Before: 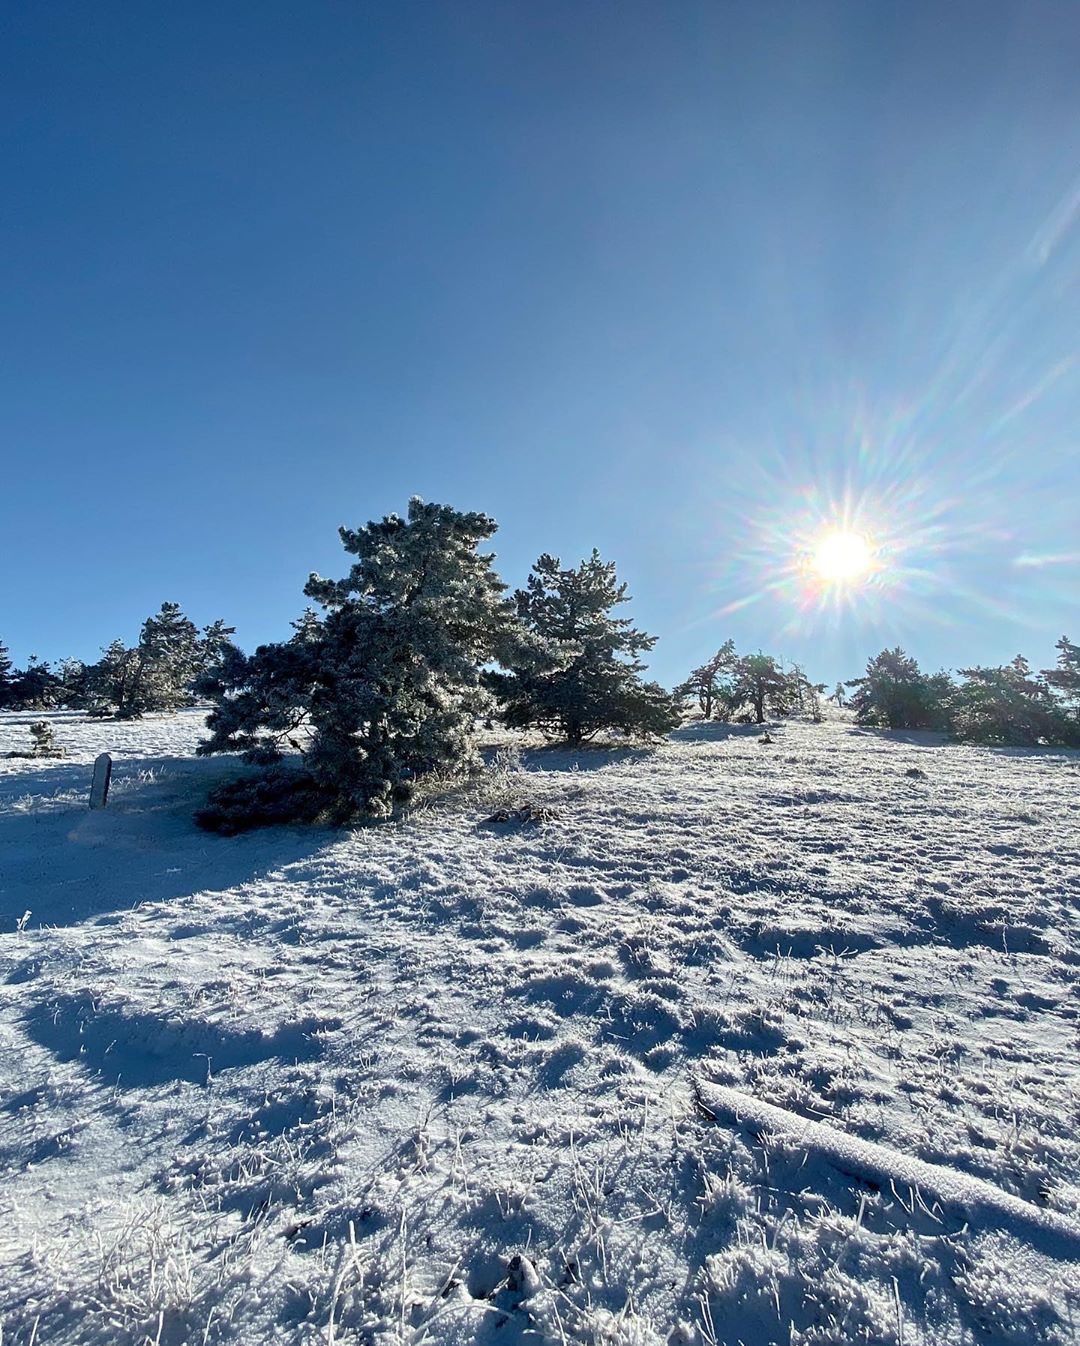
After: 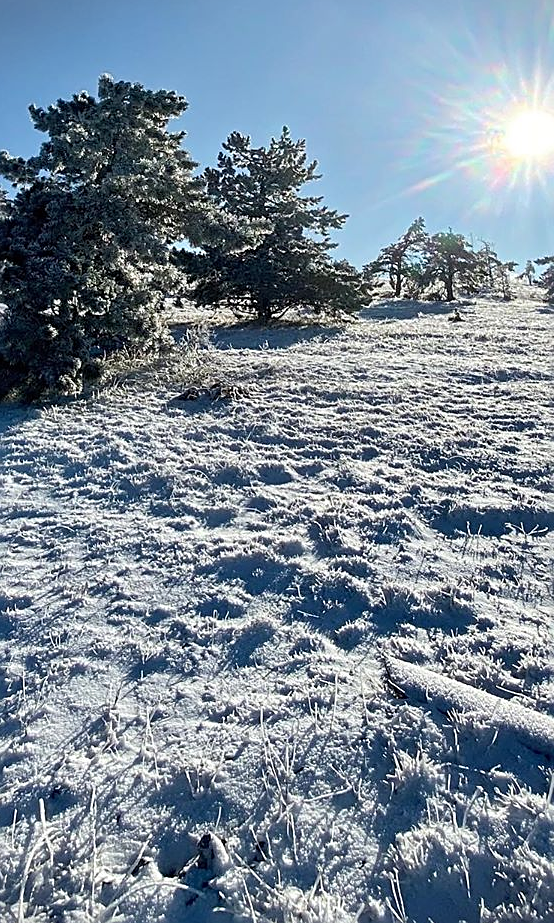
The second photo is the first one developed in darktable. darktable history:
sharpen: on, module defaults
vignetting: fall-off start 99.98%
crop and rotate: left 28.787%, top 31.355%, right 19.859%
